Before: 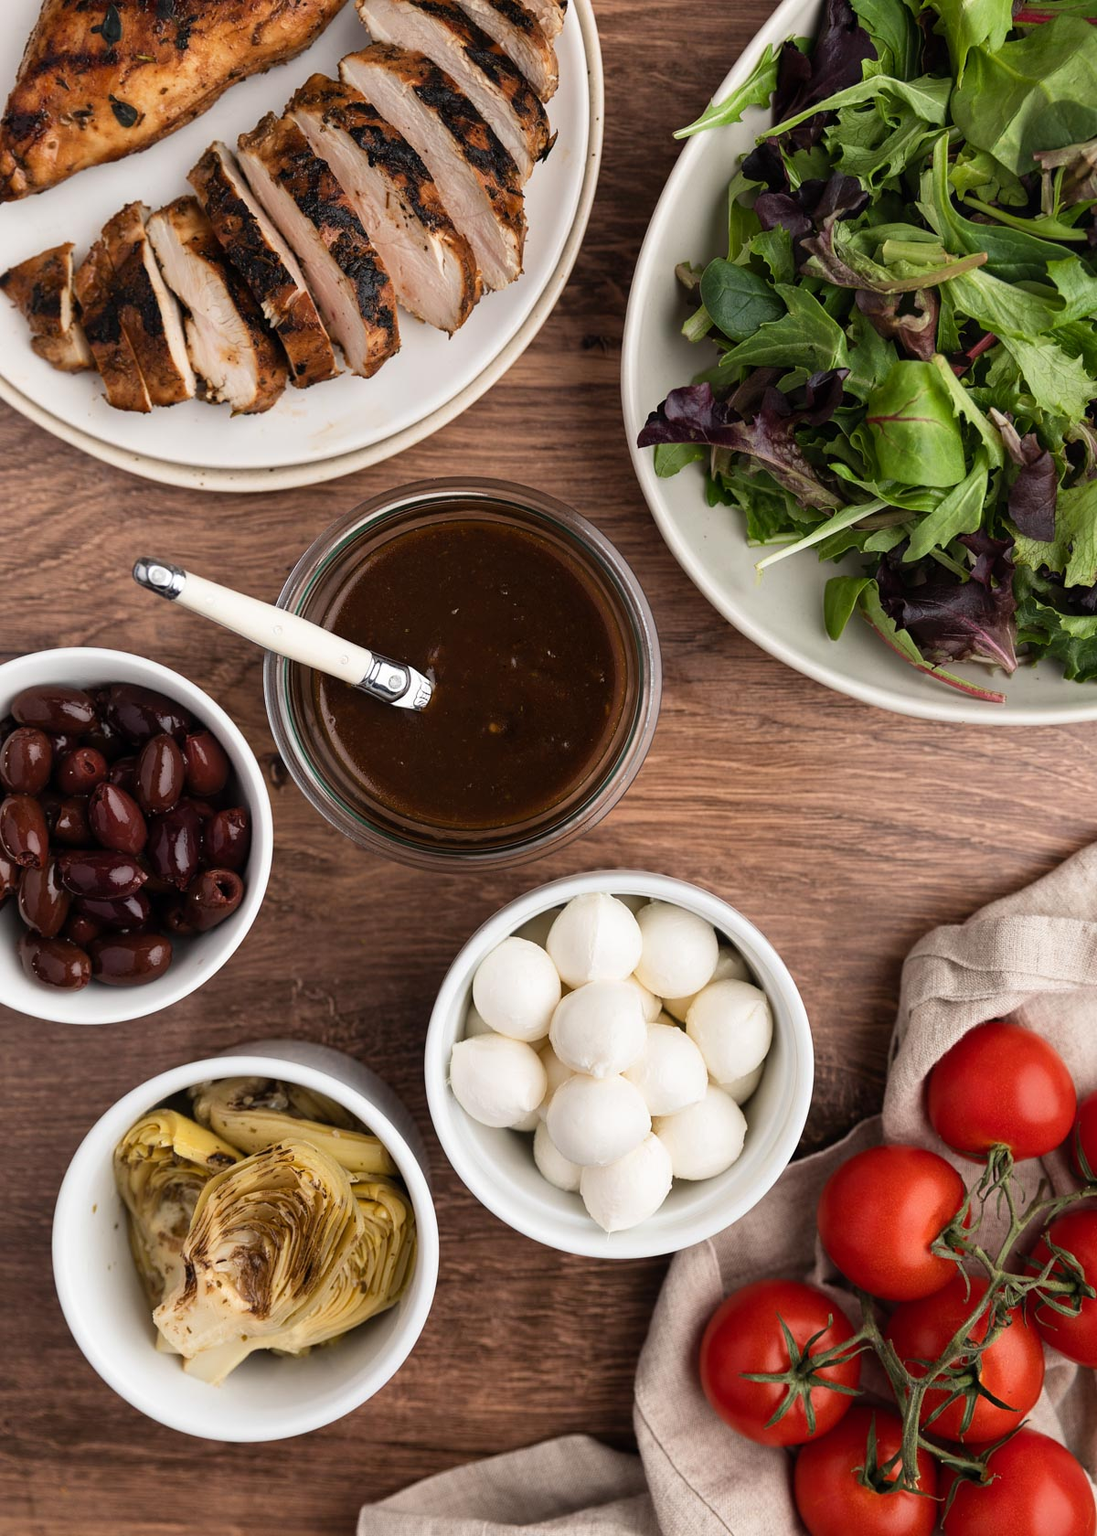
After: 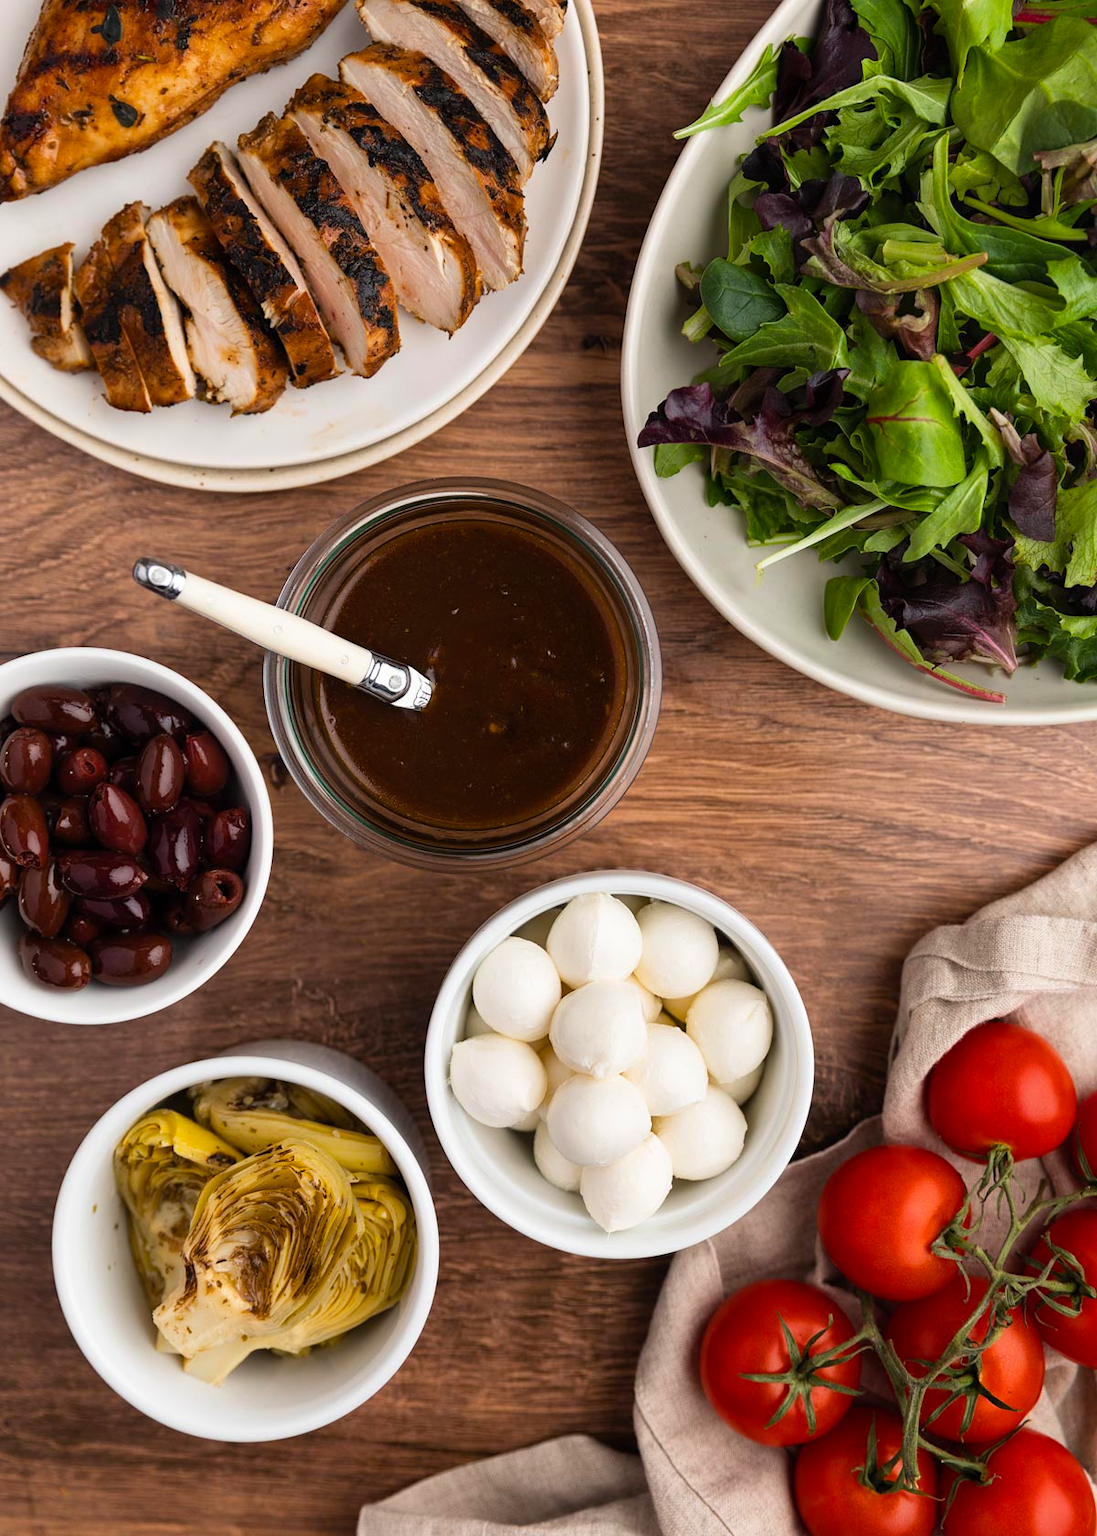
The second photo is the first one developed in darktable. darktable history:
color balance rgb: power › hue 60.44°, linear chroma grading › shadows -7.576%, linear chroma grading › global chroma 9.741%, perceptual saturation grading › global saturation 19.4%
